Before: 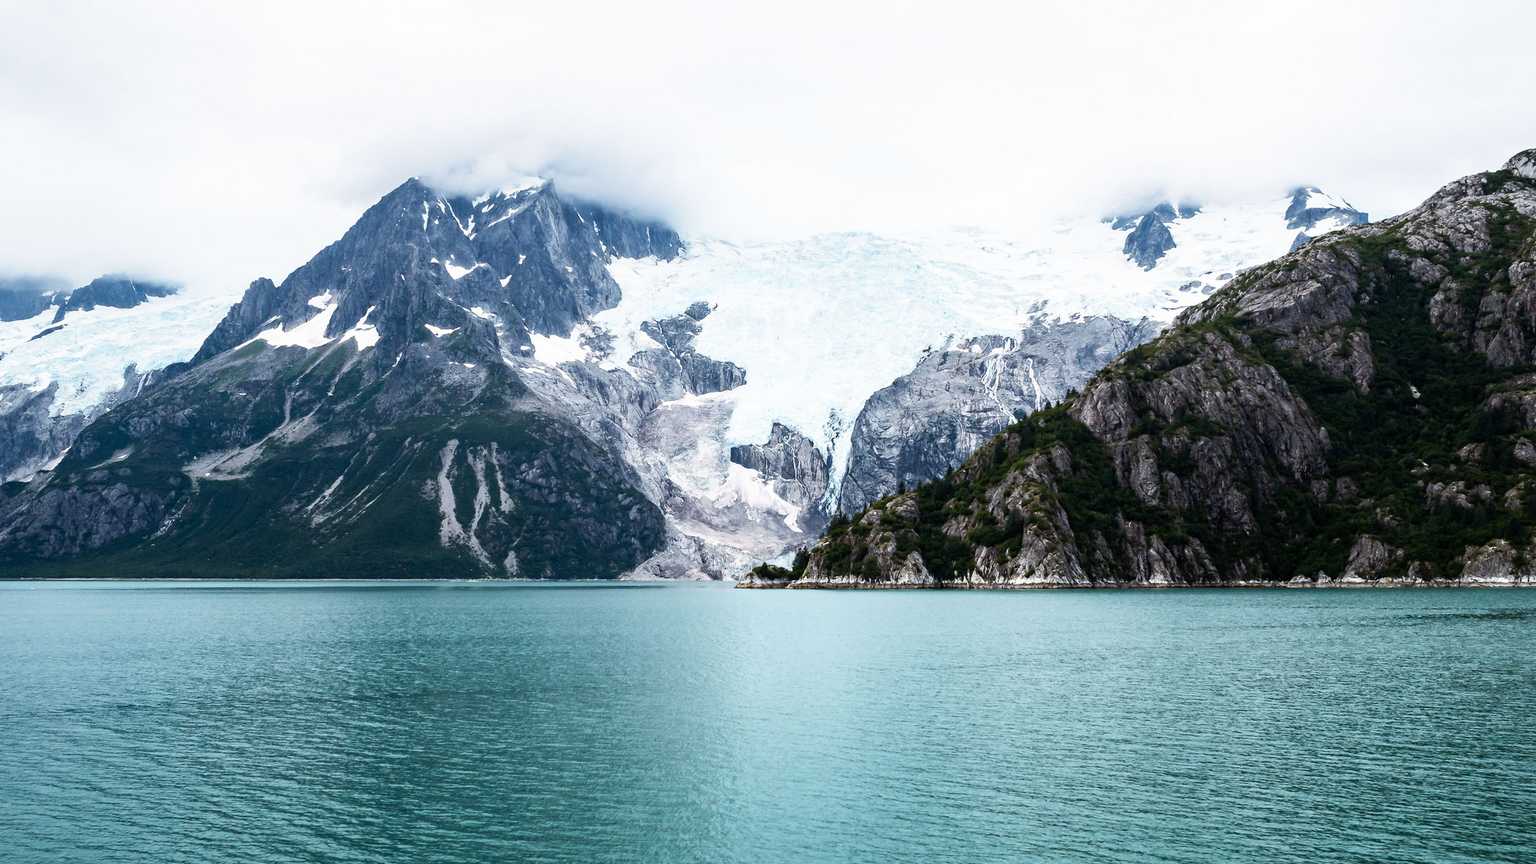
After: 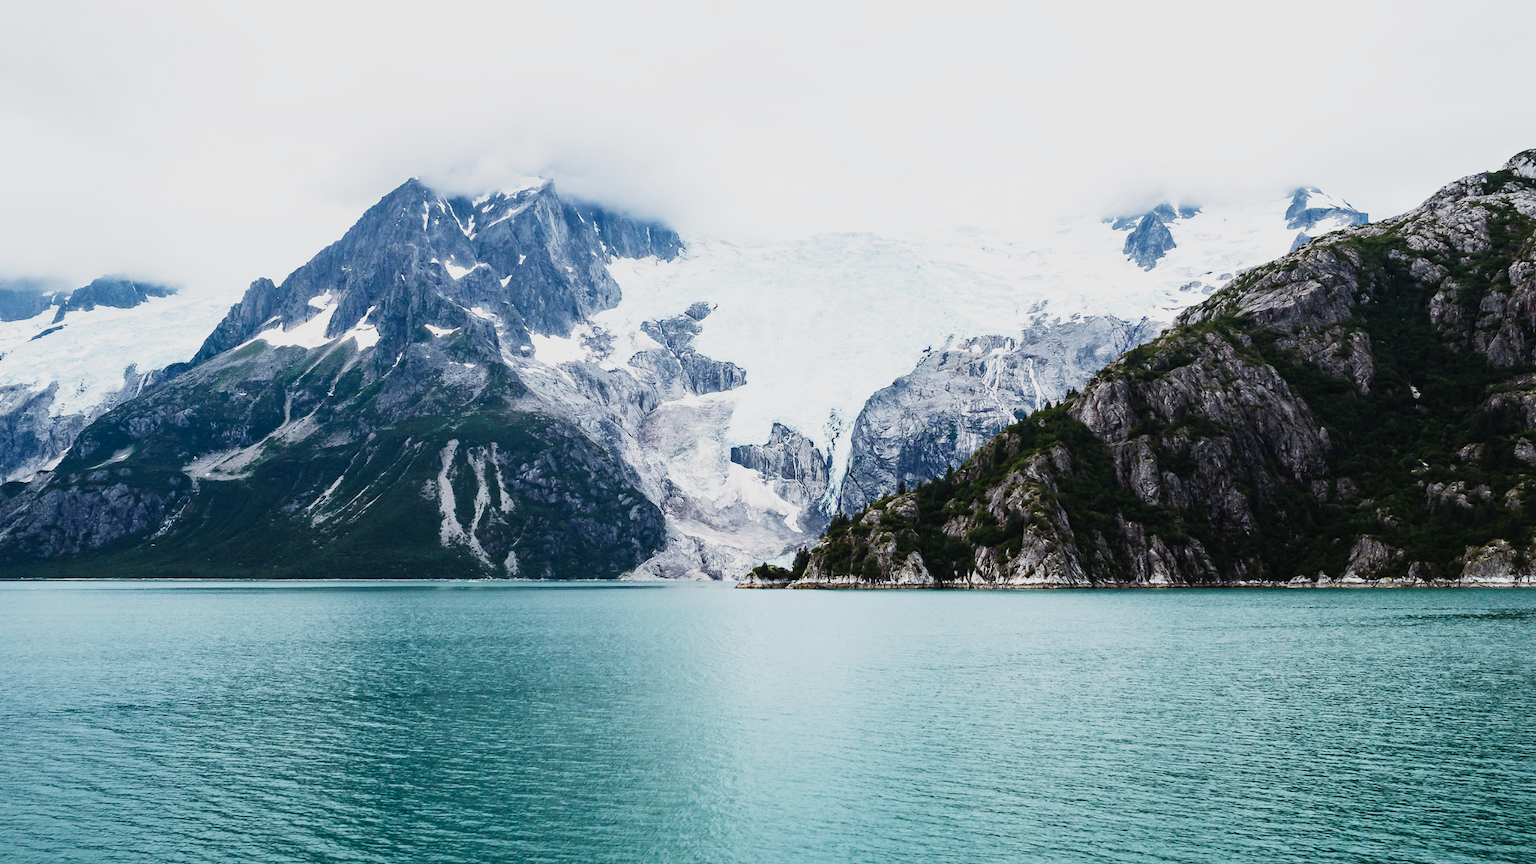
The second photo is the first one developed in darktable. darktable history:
tone curve: curves: ch0 [(0, 0.023) (0.184, 0.168) (0.491, 0.519) (0.748, 0.765) (1, 0.919)]; ch1 [(0, 0) (0.179, 0.173) (0.322, 0.32) (0.424, 0.424) (0.496, 0.501) (0.563, 0.586) (0.761, 0.803) (1, 1)]; ch2 [(0, 0) (0.434, 0.447) (0.483, 0.487) (0.557, 0.541) (0.697, 0.68) (1, 1)], preserve colors none
